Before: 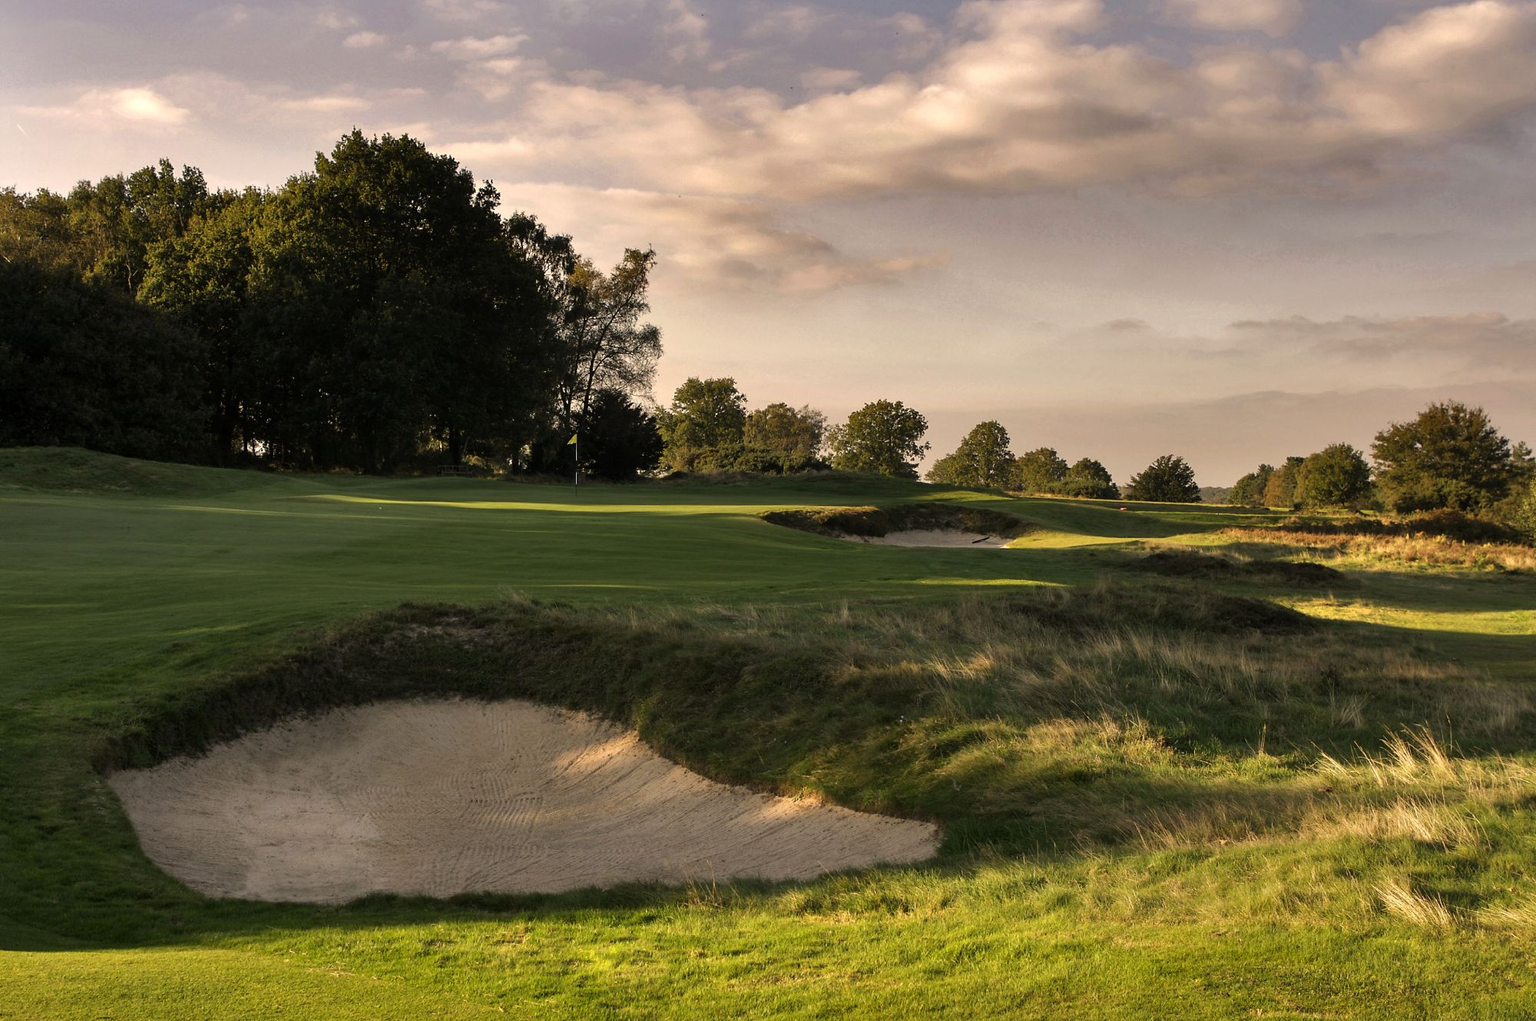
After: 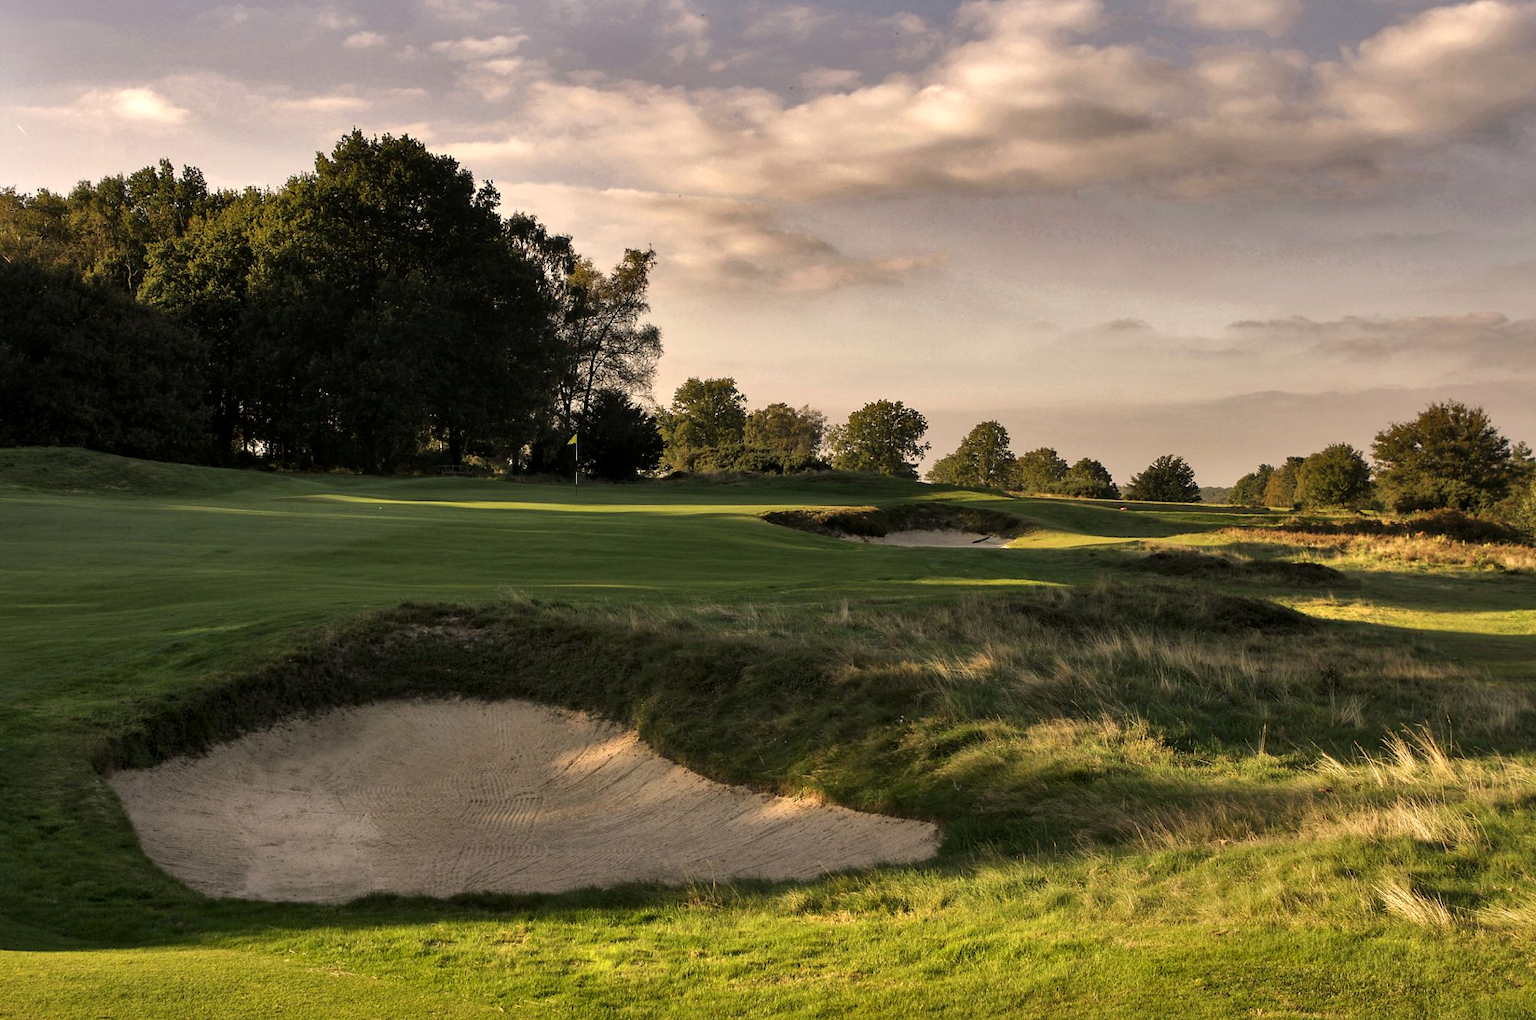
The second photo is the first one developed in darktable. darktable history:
tone equalizer: on, module defaults
local contrast: mode bilateral grid, contrast 20, coarseness 50, detail 120%, midtone range 0.2
